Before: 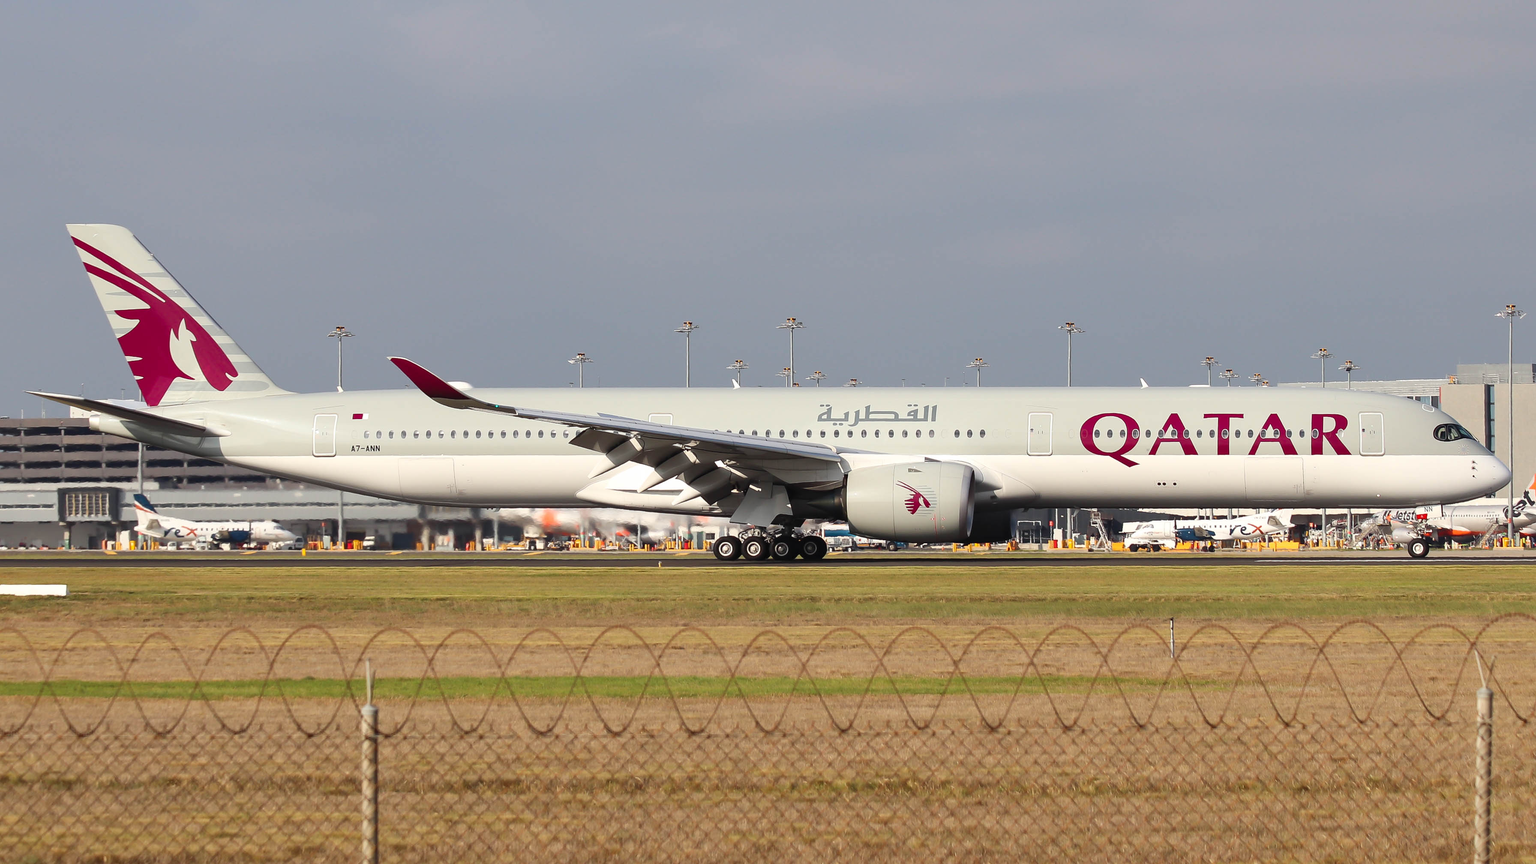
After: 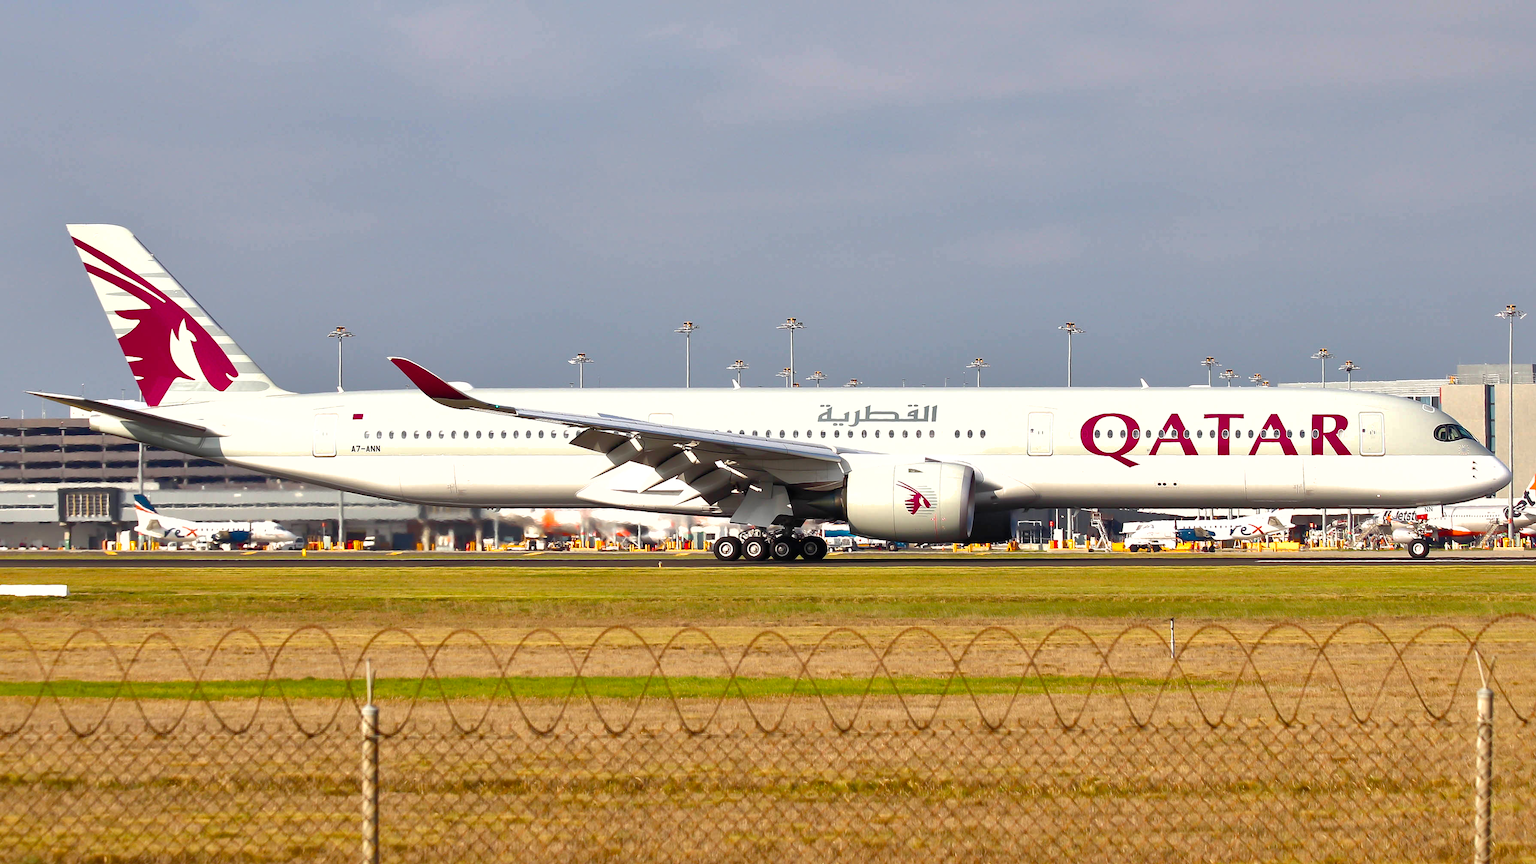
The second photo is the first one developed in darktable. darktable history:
shadows and highlights: on, module defaults
color balance rgb: global offset › luminance -0.247%, linear chroma grading › global chroma 14.466%, perceptual saturation grading › global saturation 20%, perceptual saturation grading › highlights -25.815%, perceptual saturation grading › shadows 24.303%, perceptual brilliance grading › global brilliance -5.031%, perceptual brilliance grading › highlights 23.928%, perceptual brilliance grading › mid-tones 7.133%, perceptual brilliance grading › shadows -4.671%
